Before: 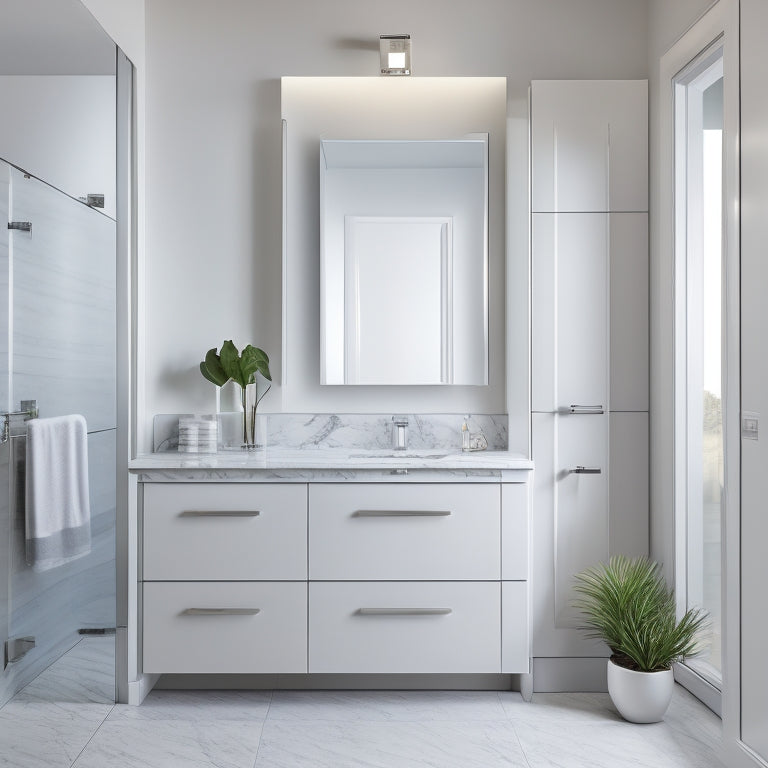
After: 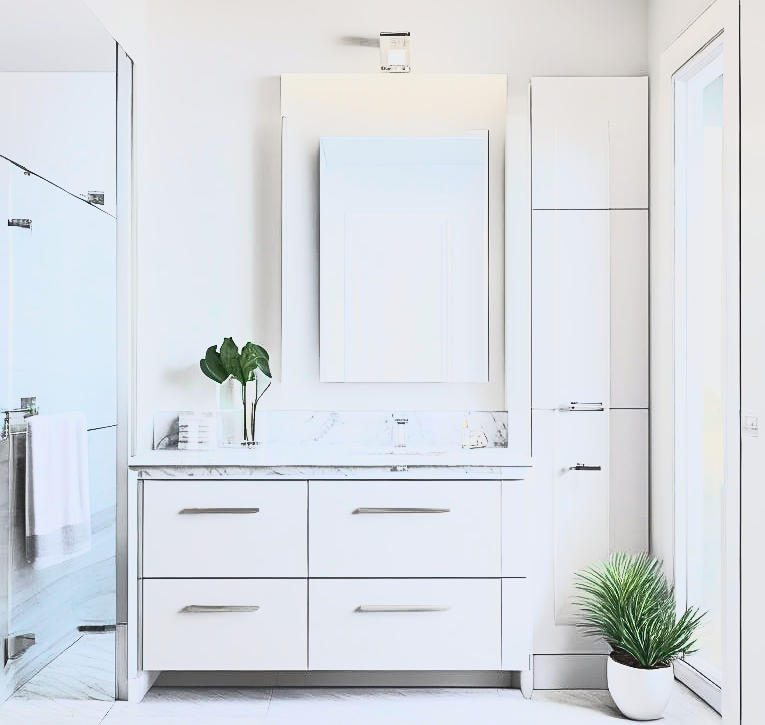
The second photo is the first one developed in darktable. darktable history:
crop: top 0.448%, right 0.264%, bottom 5.045%
contrast brightness saturation: contrast 0.83, brightness 0.59, saturation 0.59
color balance: input saturation 100.43%, contrast fulcrum 14.22%, output saturation 70.41%
color correction: saturation 0.8
sharpen: on, module defaults
shadows and highlights: on, module defaults
tone curve: curves: ch0 [(0, 0.037) (0.045, 0.055) (0.155, 0.138) (0.29, 0.325) (0.428, 0.513) (0.604, 0.71) (0.824, 0.882) (1, 0.965)]; ch1 [(0, 0) (0.339, 0.334) (0.445, 0.419) (0.476, 0.454) (0.498, 0.498) (0.53, 0.515) (0.557, 0.556) (0.609, 0.649) (0.716, 0.746) (1, 1)]; ch2 [(0, 0) (0.327, 0.318) (0.417, 0.426) (0.46, 0.453) (0.502, 0.5) (0.526, 0.52) (0.554, 0.541) (0.626, 0.65) (0.749, 0.746) (1, 1)], color space Lab, independent channels, preserve colors none
